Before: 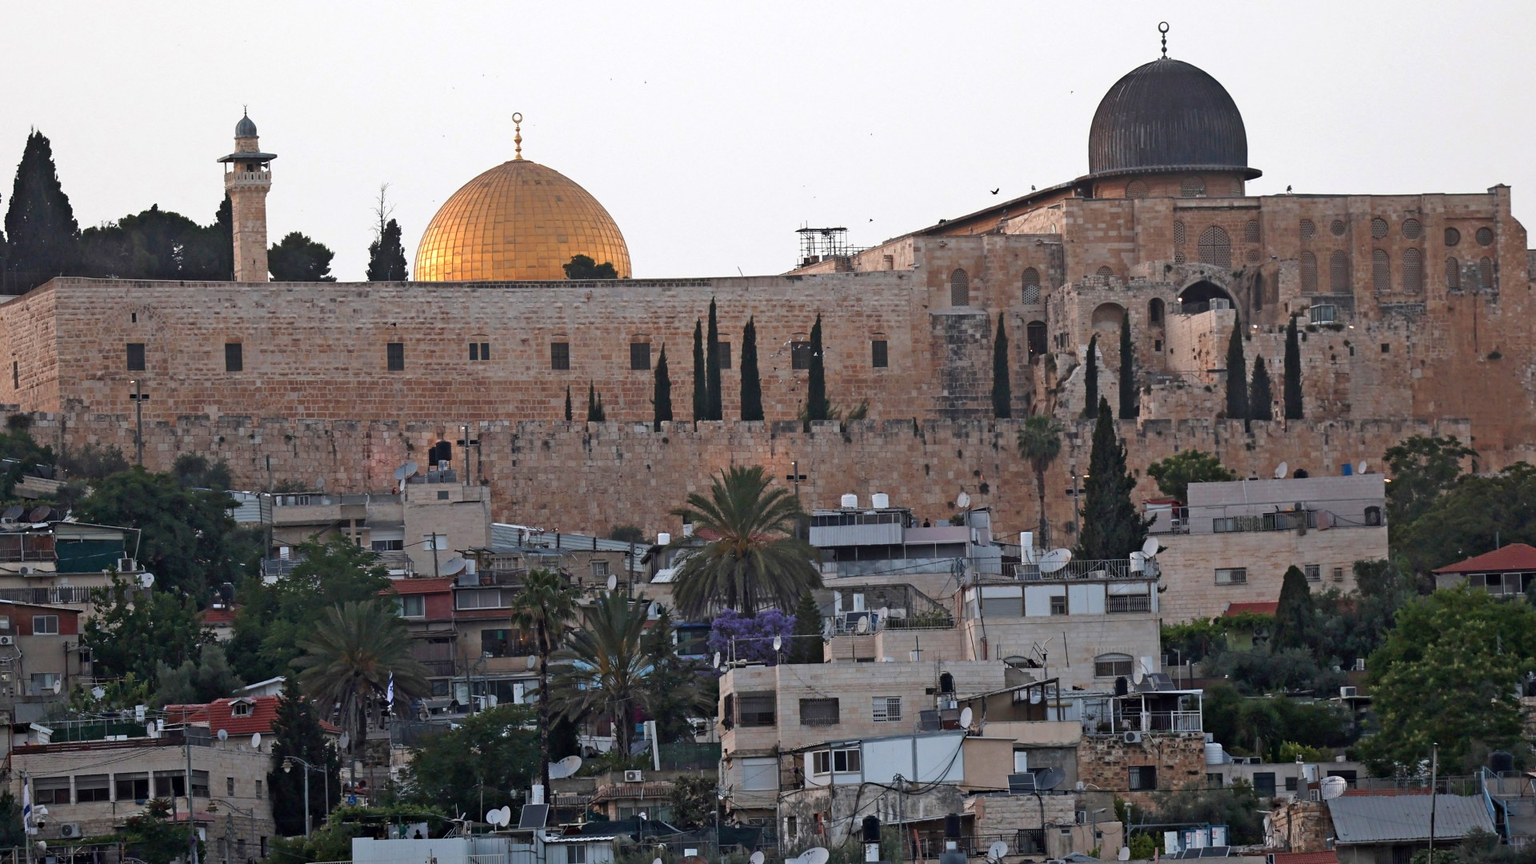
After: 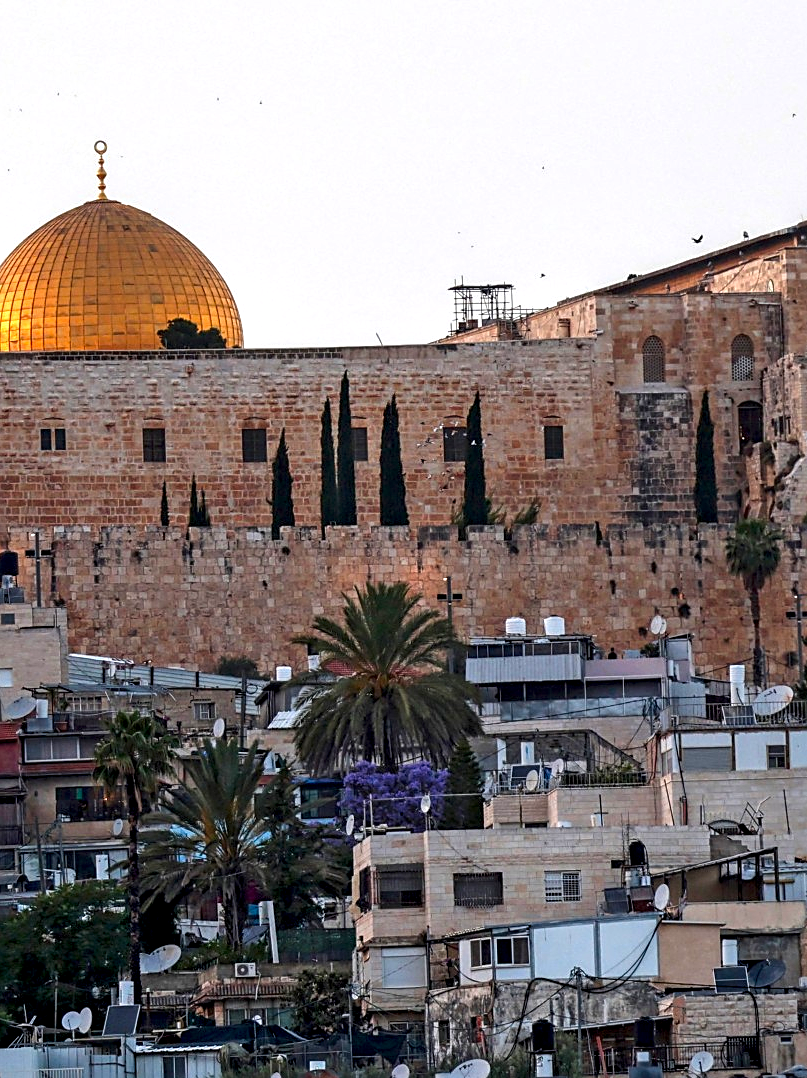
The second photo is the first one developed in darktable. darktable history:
contrast brightness saturation: saturation 0.512
local contrast: highlights 60%, shadows 62%, detail 160%
crop: left 28.465%, right 29.406%
sharpen: amount 0.492
